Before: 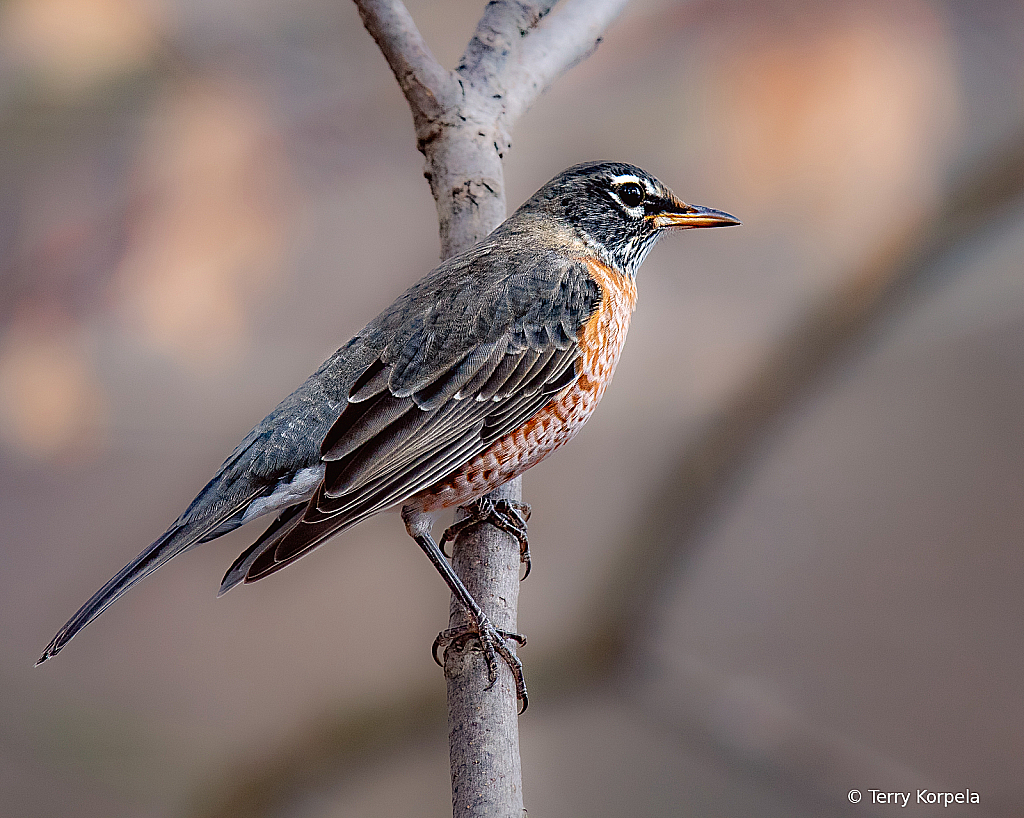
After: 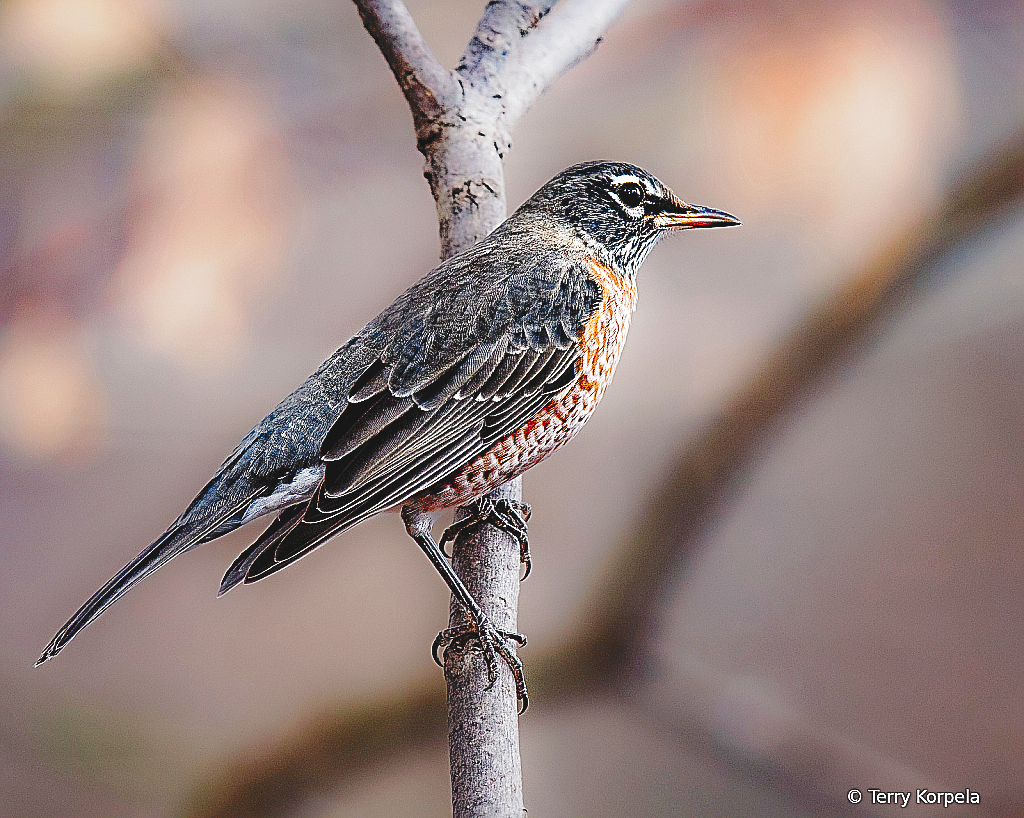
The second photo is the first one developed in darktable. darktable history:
tone curve: curves: ch0 [(0, 0) (0.003, 0.139) (0.011, 0.14) (0.025, 0.138) (0.044, 0.14) (0.069, 0.149) (0.1, 0.161) (0.136, 0.179) (0.177, 0.203) (0.224, 0.245) (0.277, 0.302) (0.335, 0.382) (0.399, 0.461) (0.468, 0.546) (0.543, 0.614) (0.623, 0.687) (0.709, 0.758) (0.801, 0.84) (0.898, 0.912) (1, 1)], preserve colors none
filmic rgb: black relative exposure -6.5 EV, white relative exposure 2.43 EV, target white luminance 99.974%, hardness 5.27, latitude 0.646%, contrast 1.417, highlights saturation mix 3.24%, preserve chrominance no, color science v4 (2020), contrast in shadows soft
sharpen: on, module defaults
